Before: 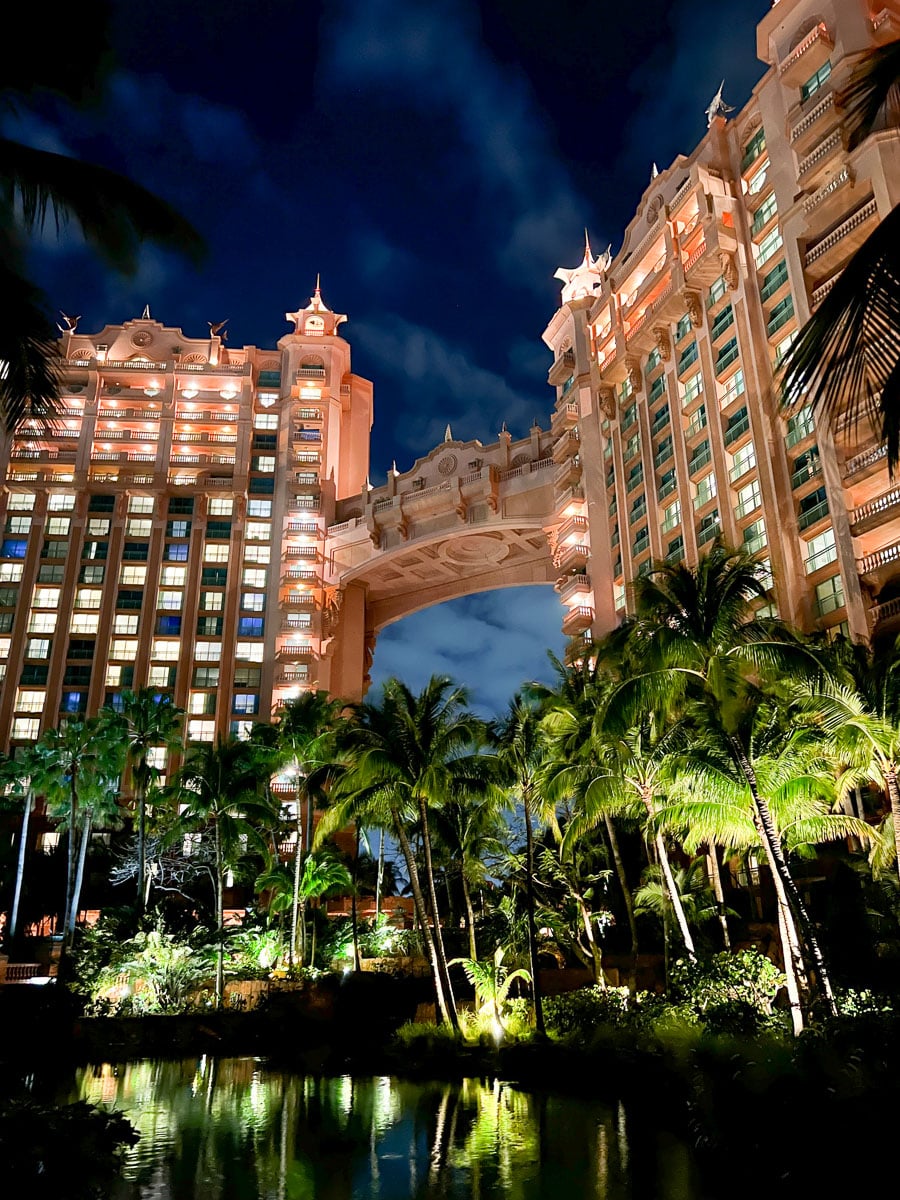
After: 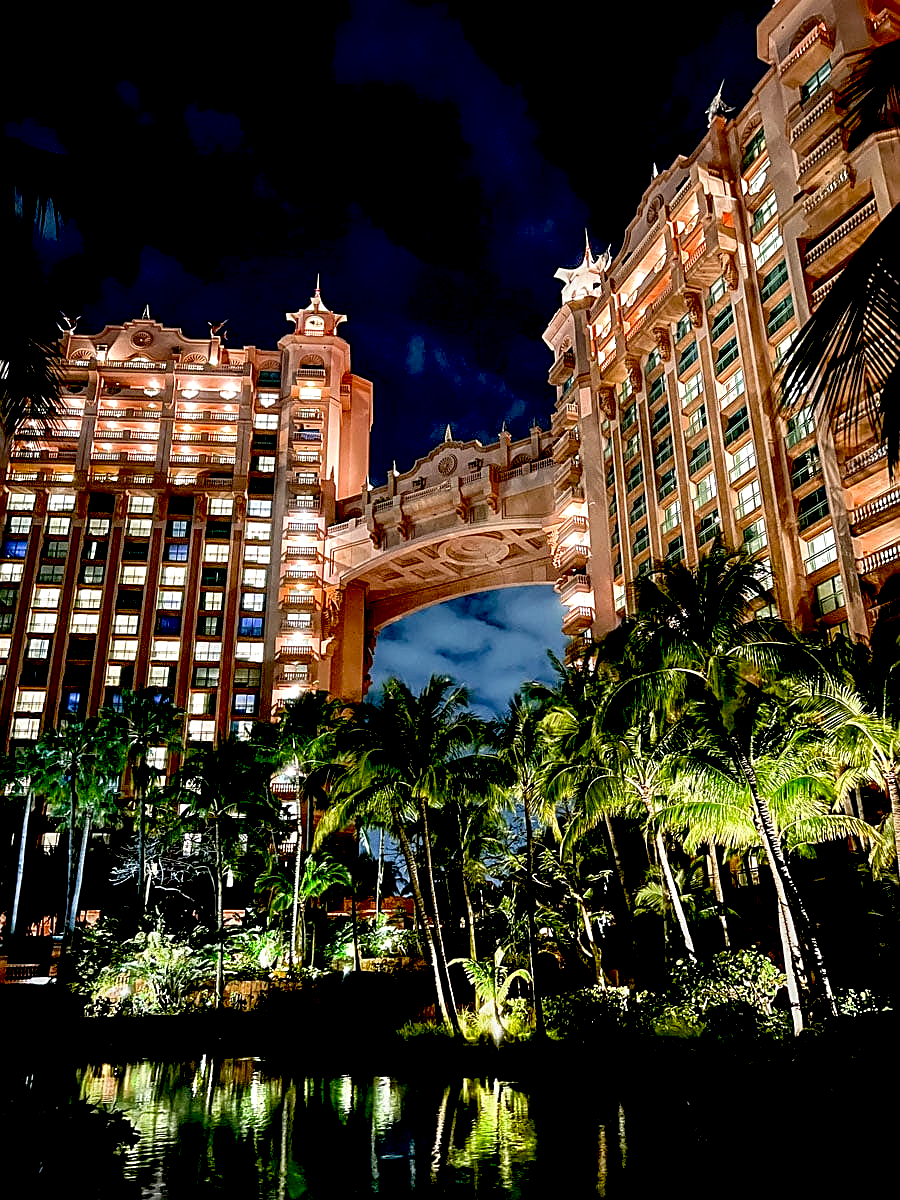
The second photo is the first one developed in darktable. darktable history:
sharpen: on, module defaults
color correction: saturation 0.85
exposure: black level correction 0.04, exposure 0.5 EV, compensate highlight preservation false
local contrast: detail 150%
